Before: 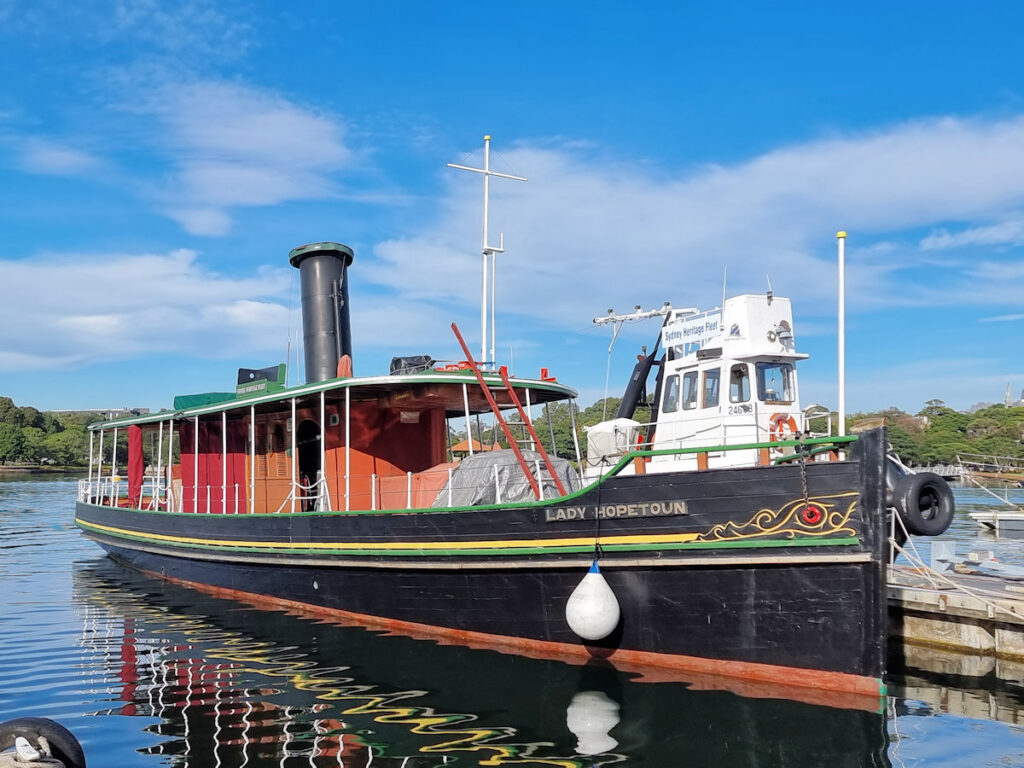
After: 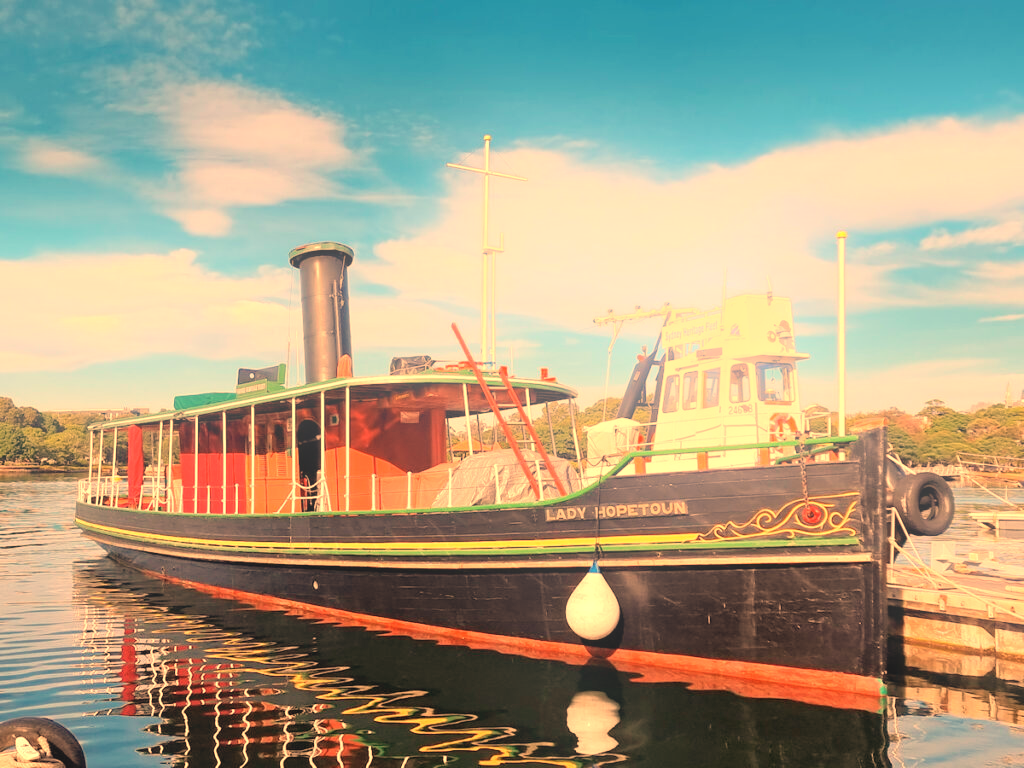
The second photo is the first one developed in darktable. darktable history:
white balance: red 1.467, blue 0.684
exposure: exposure 0.3 EV, compensate highlight preservation false
bloom: size 16%, threshold 98%, strength 20%
